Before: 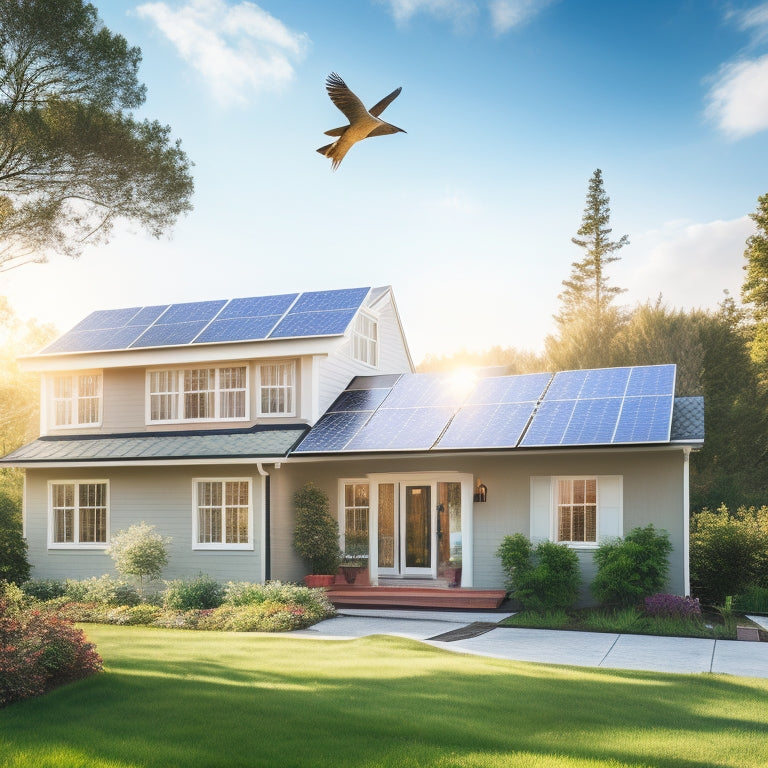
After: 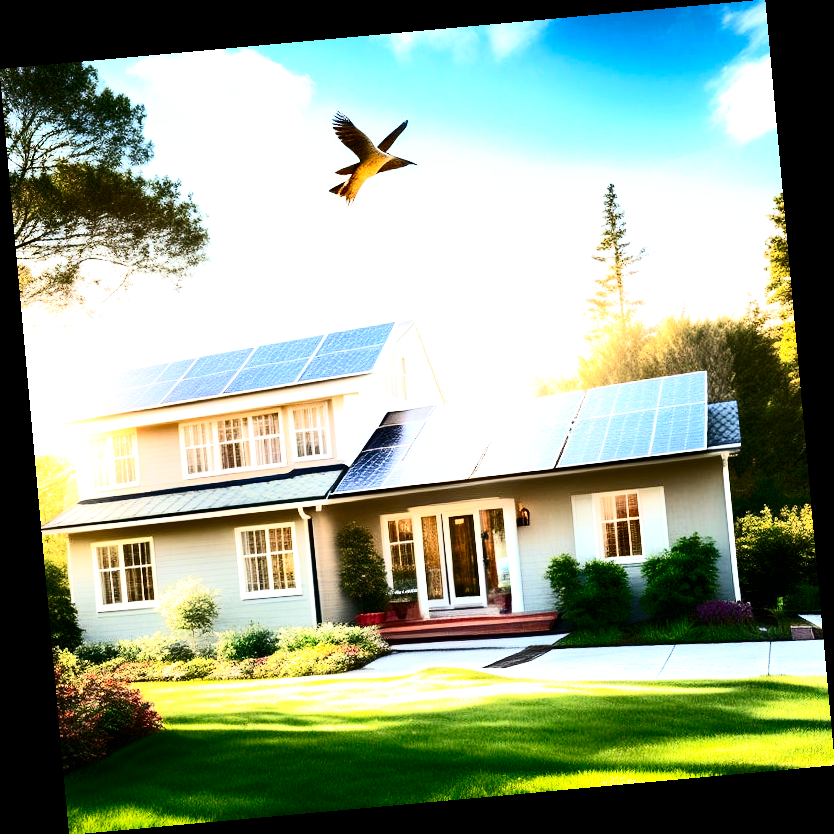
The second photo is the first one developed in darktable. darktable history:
contrast brightness saturation: contrast 0.4, brightness 0.1, saturation 0.21
filmic rgb: black relative exposure -8.2 EV, white relative exposure 2.2 EV, threshold 3 EV, hardness 7.11, latitude 85.74%, contrast 1.696, highlights saturation mix -4%, shadows ↔ highlights balance -2.69%, preserve chrominance no, color science v5 (2021), contrast in shadows safe, contrast in highlights safe, enable highlight reconstruction true
rotate and perspective: rotation -5.2°, automatic cropping off
